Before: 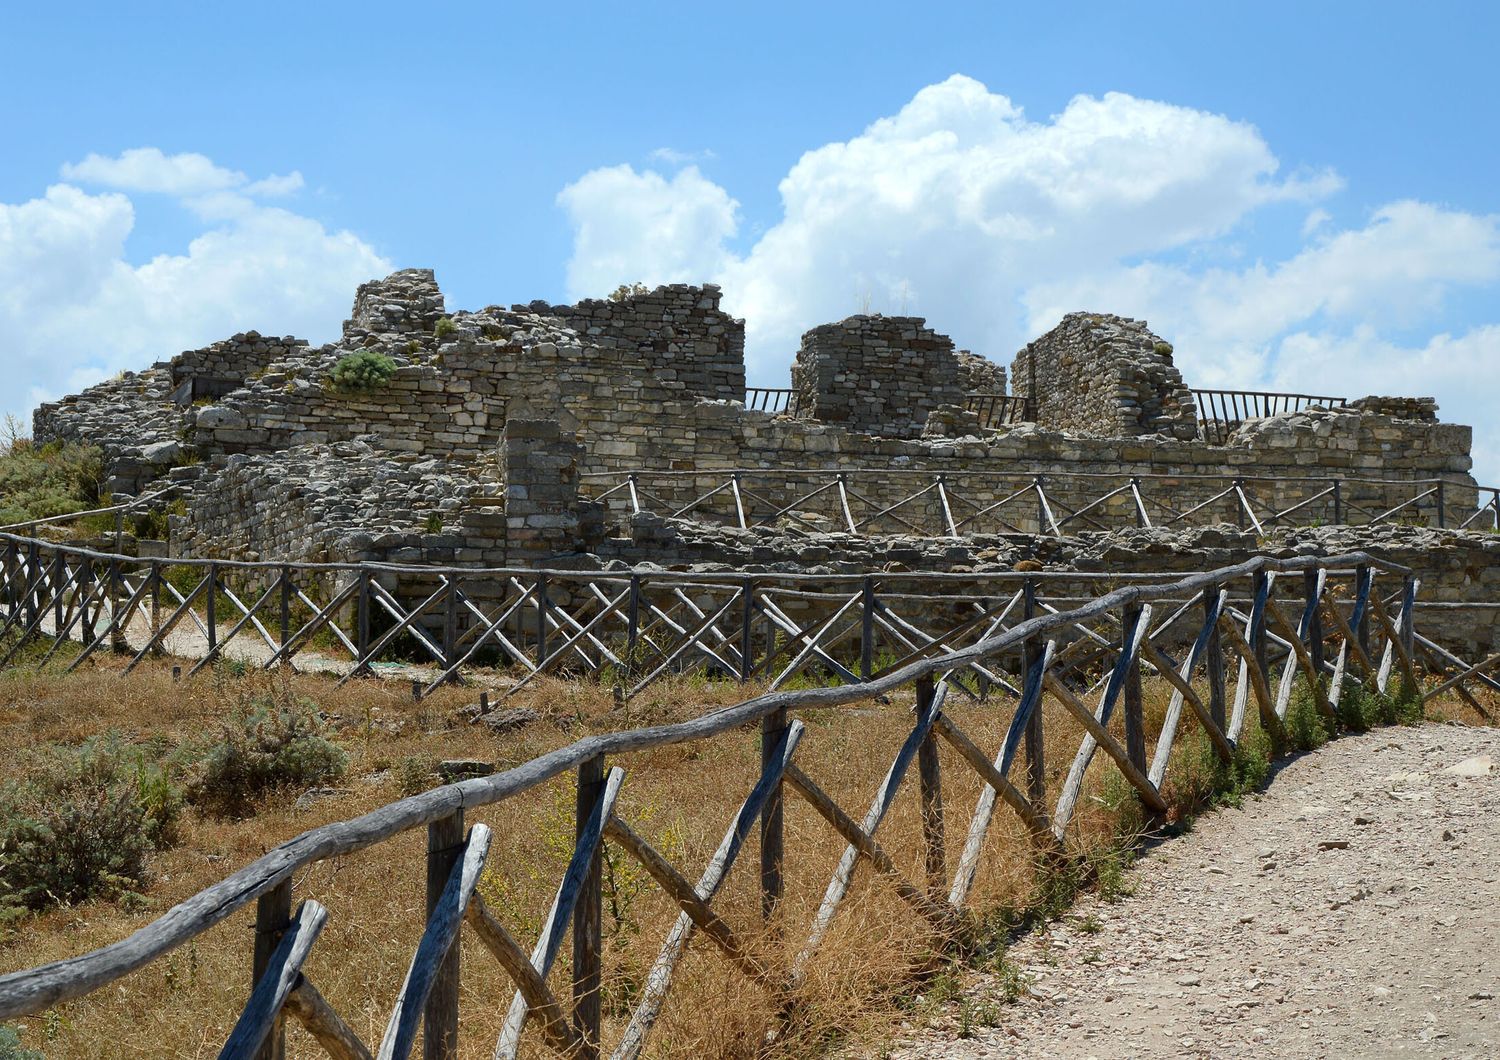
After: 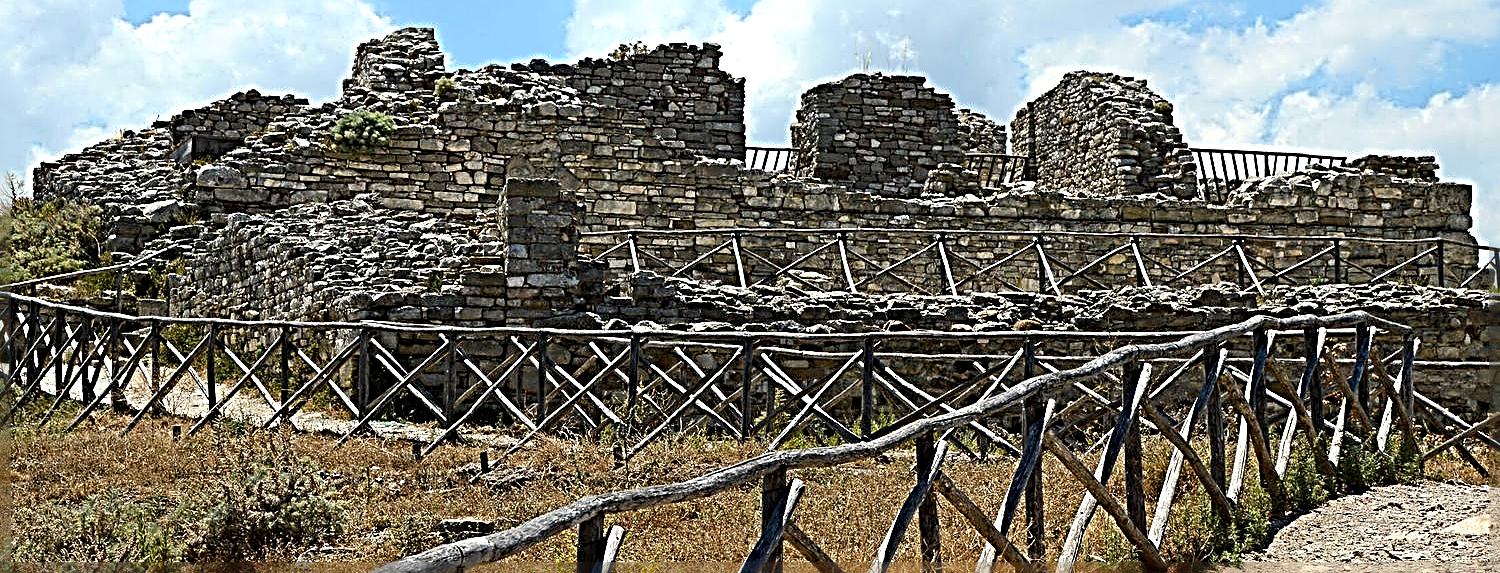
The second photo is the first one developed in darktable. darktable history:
contrast brightness saturation: saturation -0.062
crop and rotate: top 22.818%, bottom 23.086%
color balance rgb: power › chroma 0.267%, power › hue 60.65°, highlights gain › chroma 2.019%, highlights gain › hue 72.39°, perceptual saturation grading › global saturation -0.095%, perceptual brilliance grading › highlights 7.593%, perceptual brilliance grading › mid-tones 3.886%, perceptual brilliance grading › shadows 2.387%, global vibrance 9.487%
sharpen: radius 4.041, amount 1.989
haze removal: strength 0.283, distance 0.25, compatibility mode true, adaptive false
